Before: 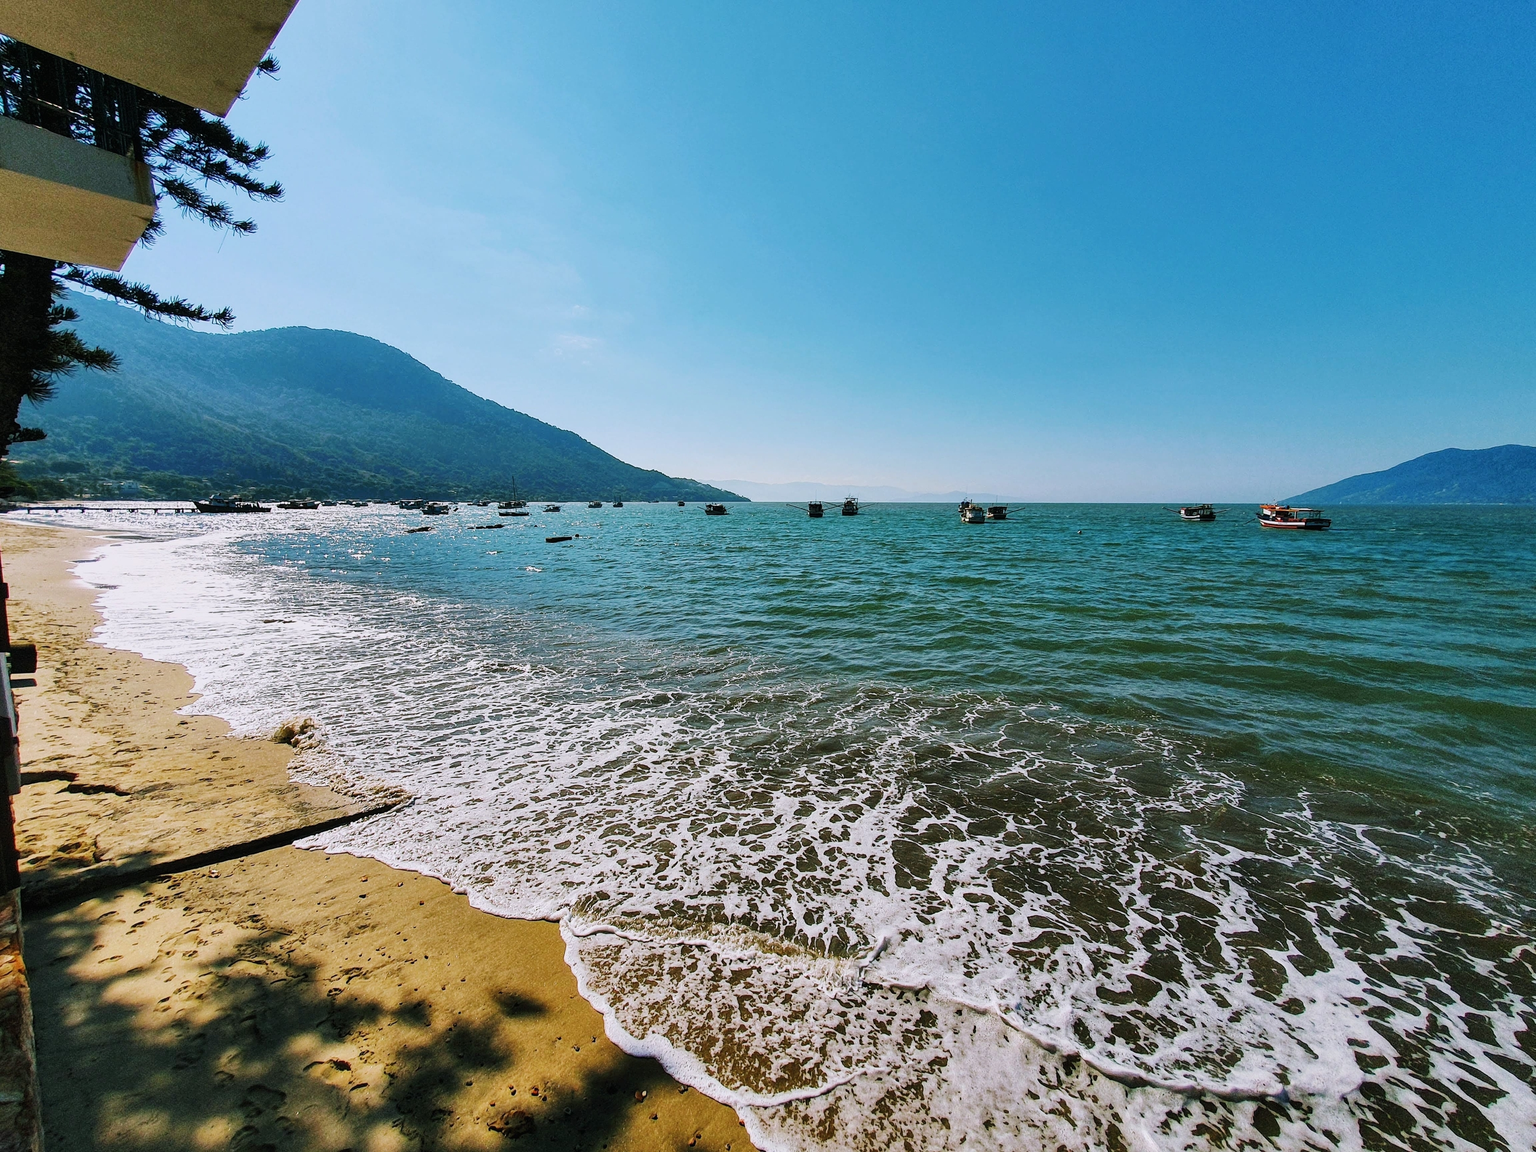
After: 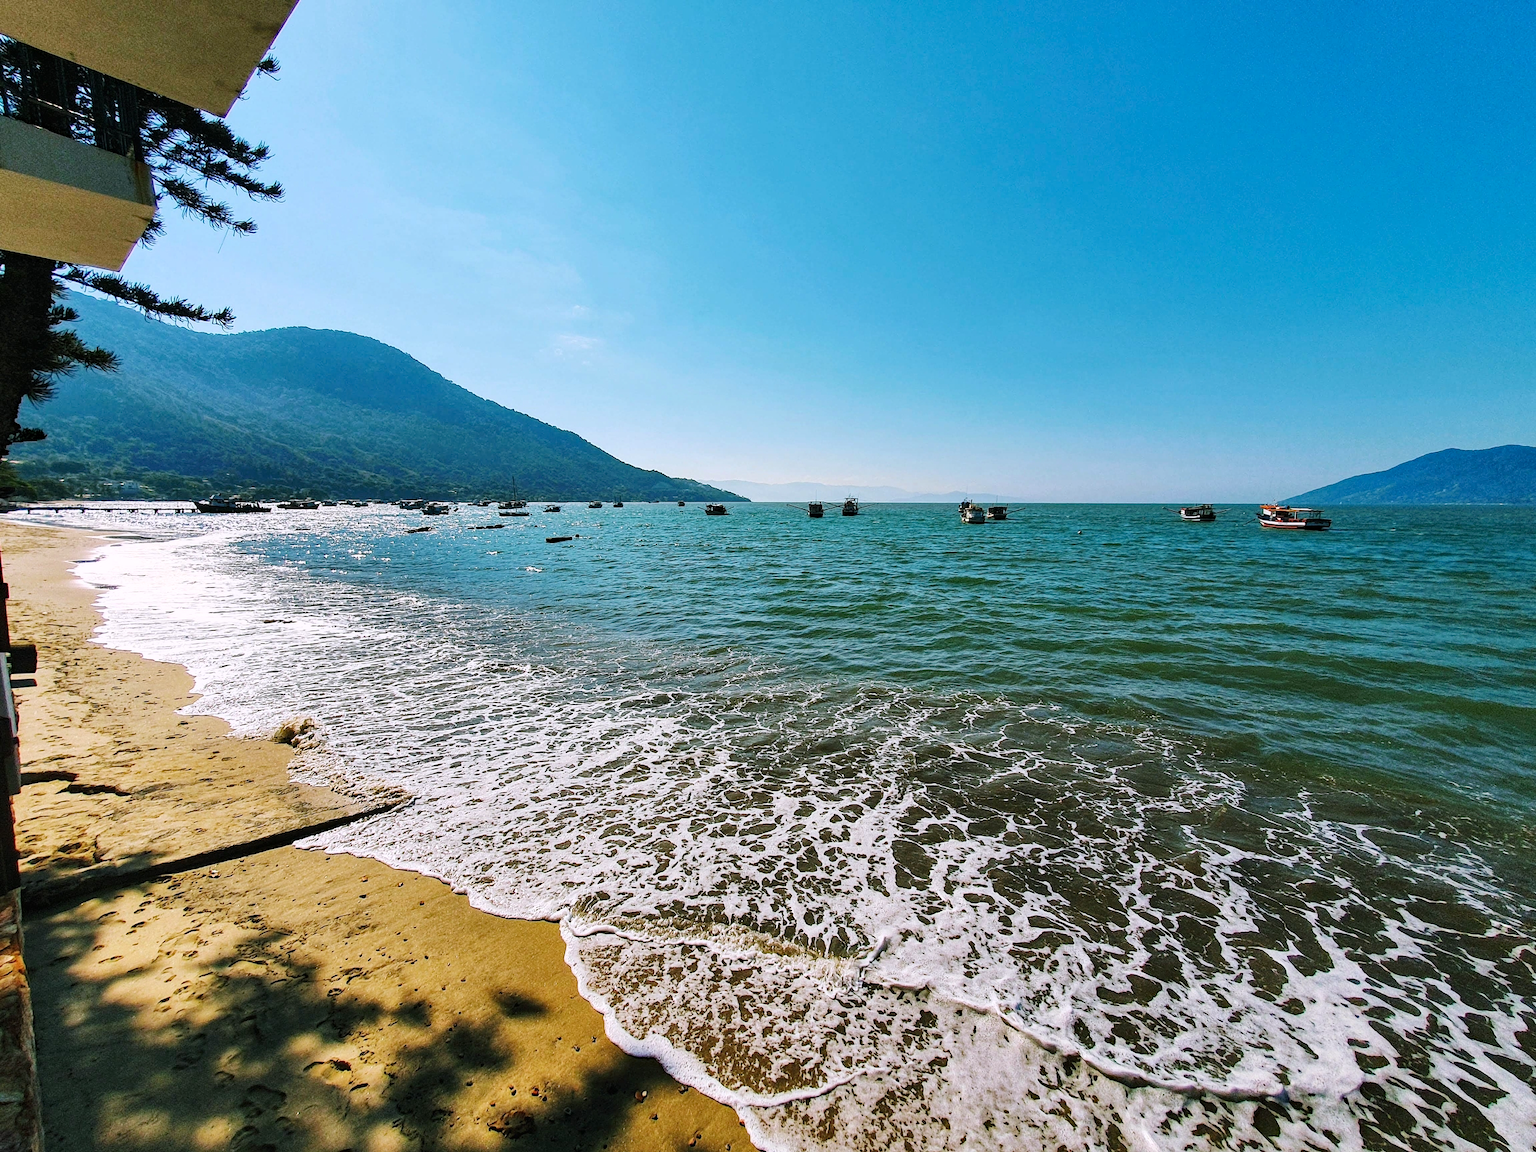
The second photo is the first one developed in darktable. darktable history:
haze removal: compatibility mode true, adaptive false
exposure: exposure 0.207 EV, compensate highlight preservation false
